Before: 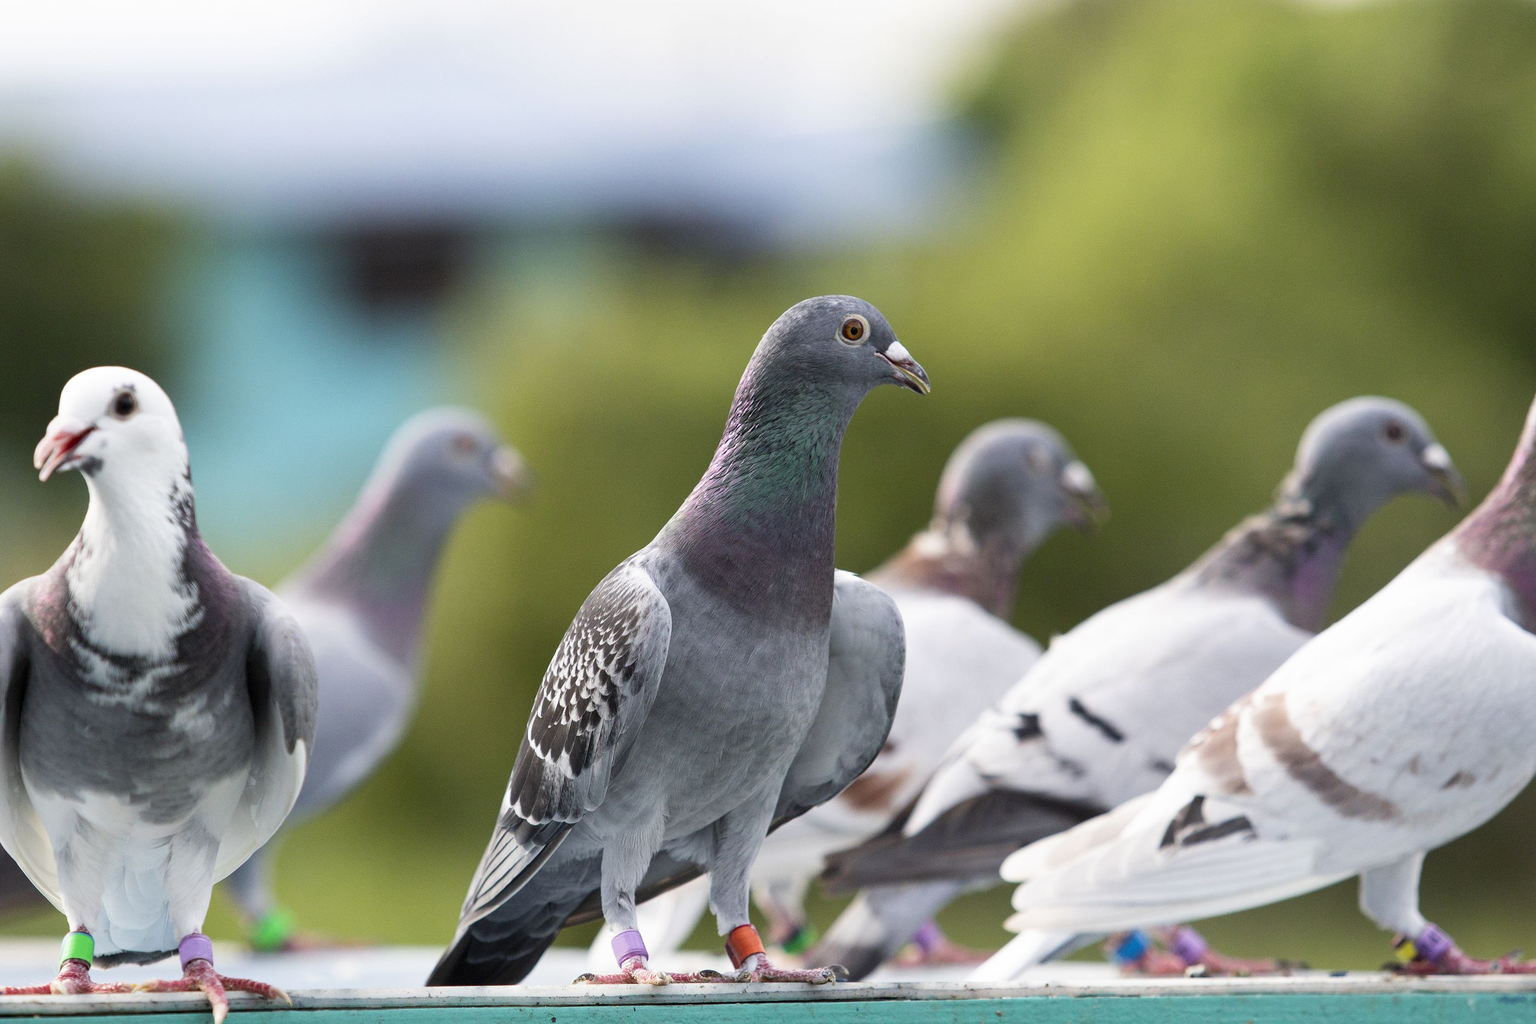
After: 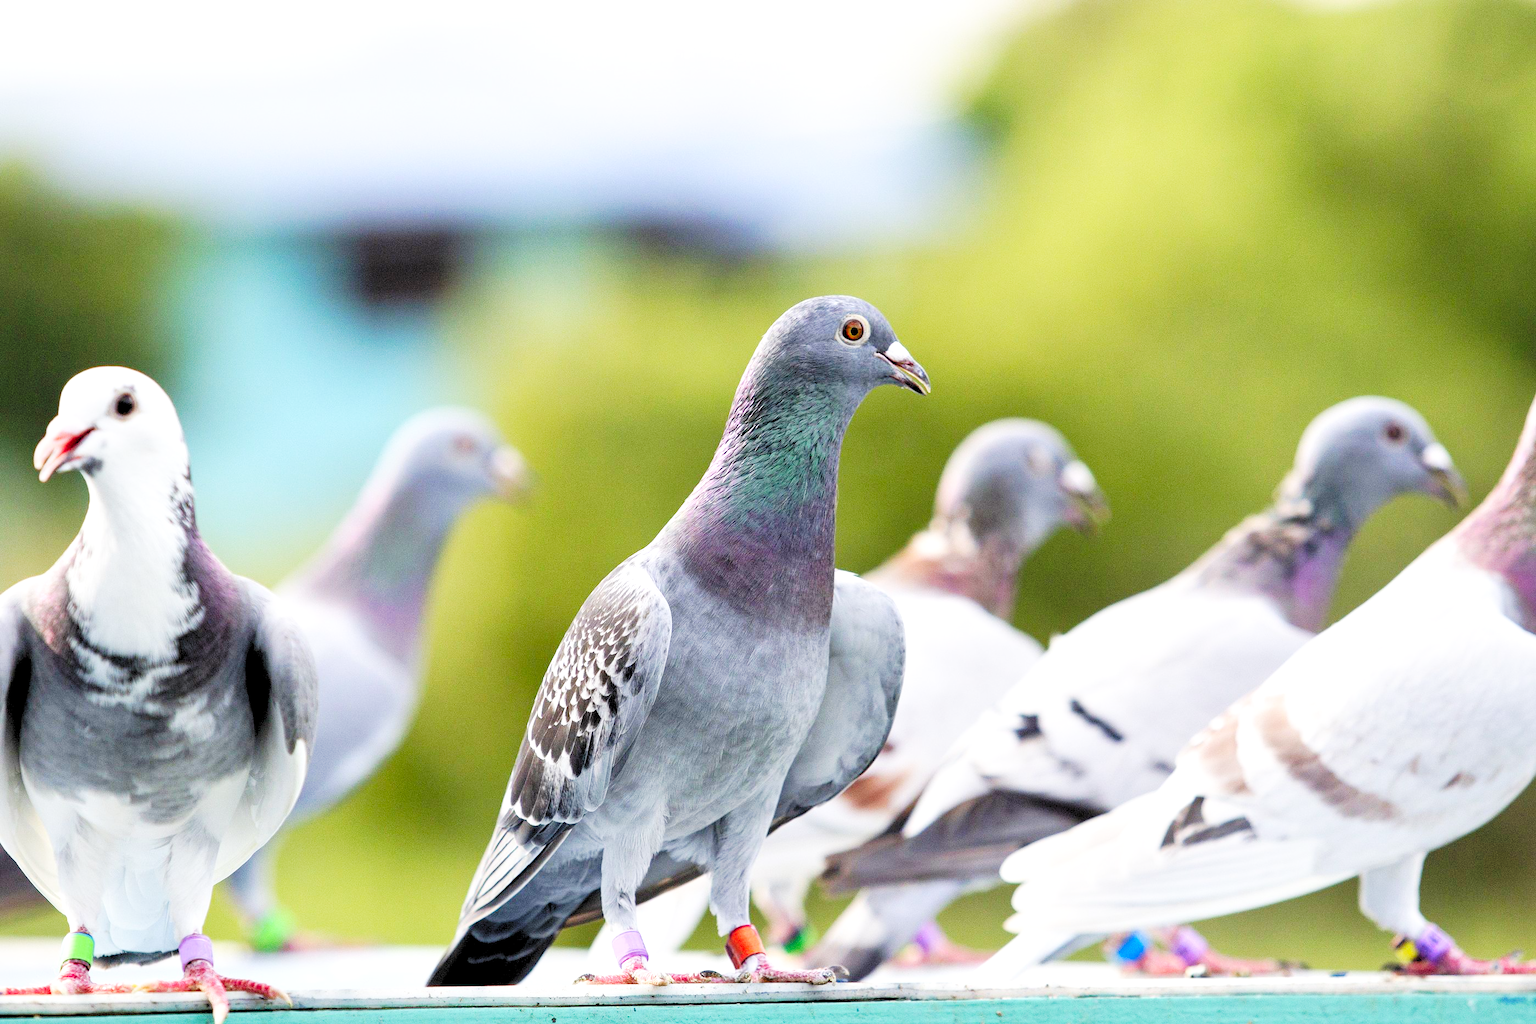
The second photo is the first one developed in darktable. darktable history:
local contrast: mode bilateral grid, contrast 19, coarseness 49, detail 119%, midtone range 0.2
levels: levels [0.072, 0.414, 0.976]
base curve: curves: ch0 [(0, 0) (0.032, 0.025) (0.121, 0.166) (0.206, 0.329) (0.605, 0.79) (1, 1)], preserve colors none
